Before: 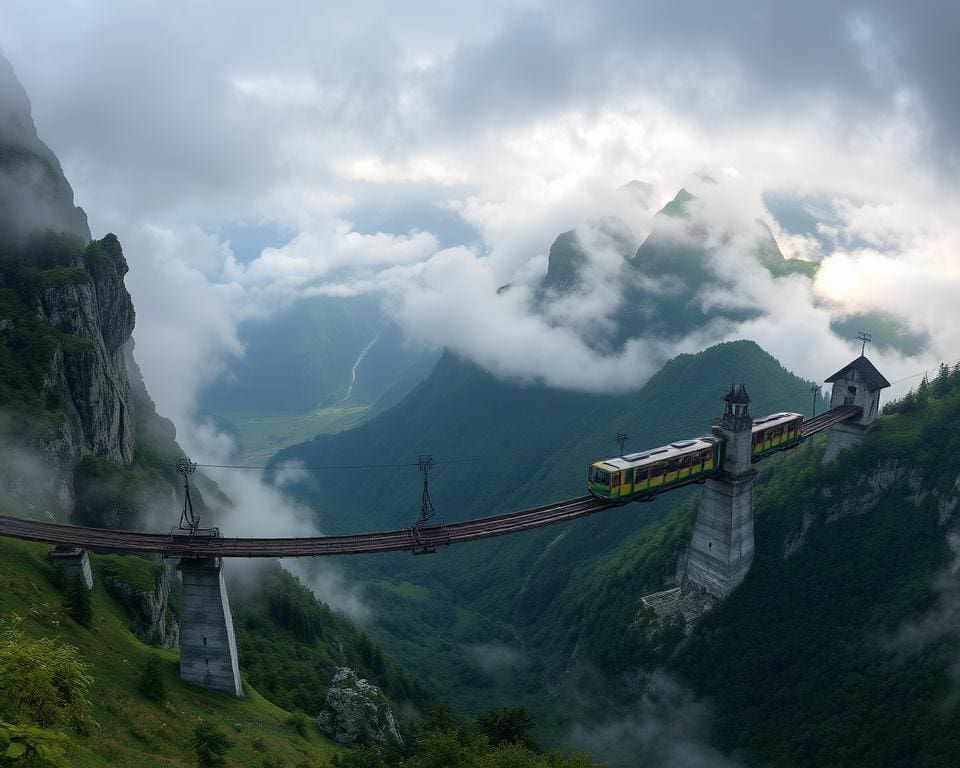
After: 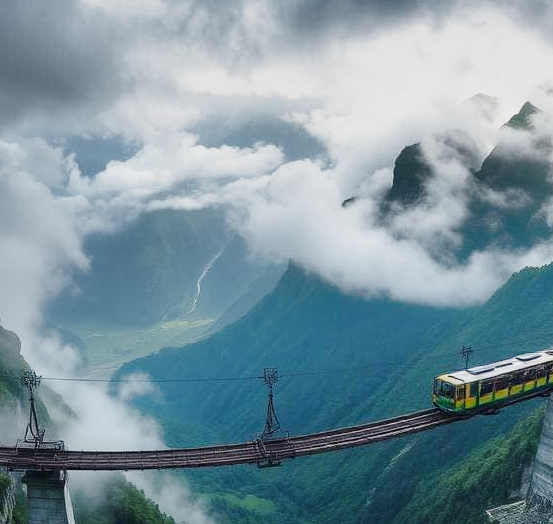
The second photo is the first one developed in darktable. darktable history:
shadows and highlights: shadows 20.92, highlights -82.53, soften with gaussian
crop: left 16.196%, top 11.332%, right 26.108%, bottom 20.415%
base curve: curves: ch0 [(0, 0) (0.025, 0.046) (0.112, 0.277) (0.467, 0.74) (0.814, 0.929) (1, 0.942)], preserve colors none
